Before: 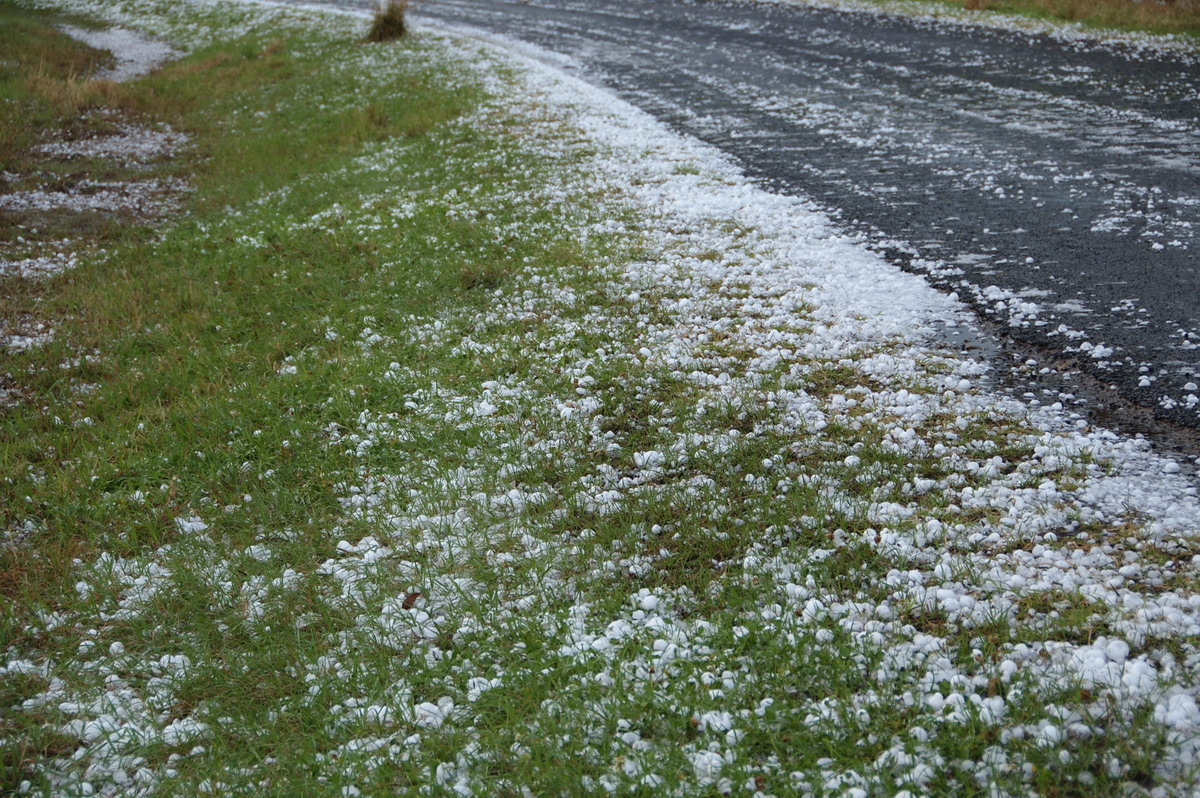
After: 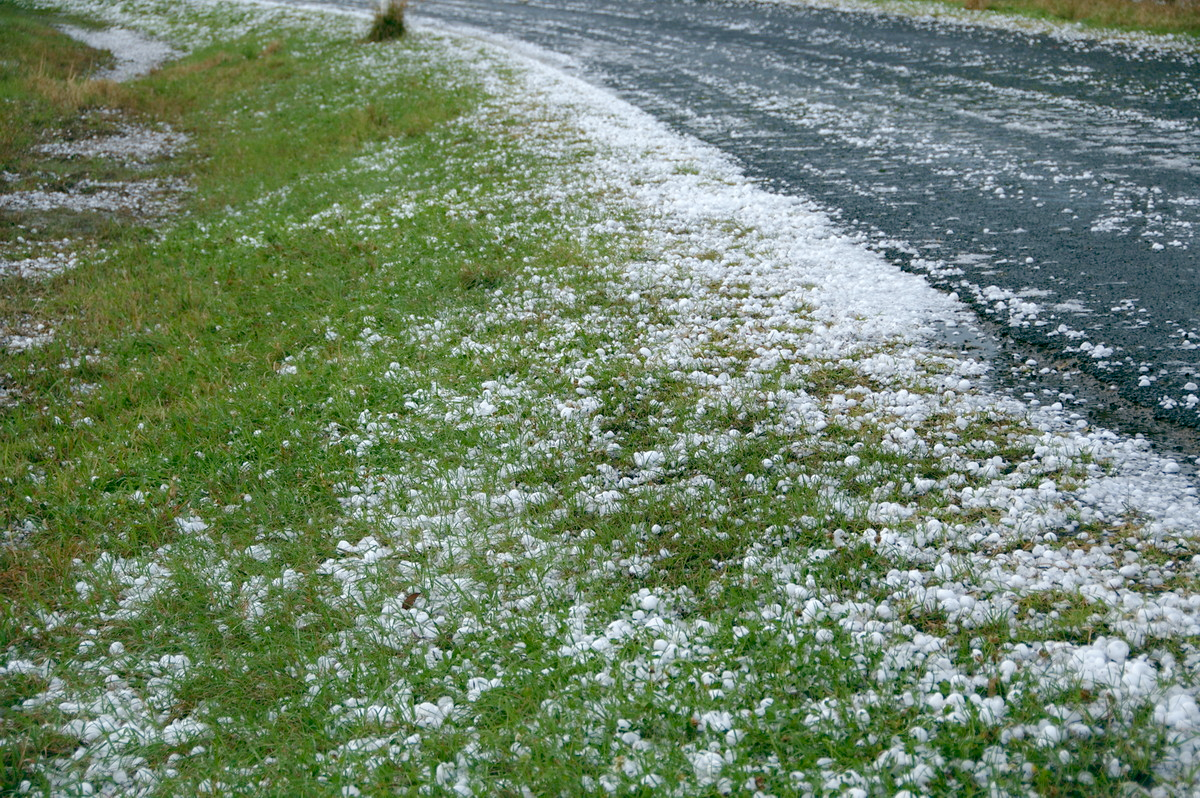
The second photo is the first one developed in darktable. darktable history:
color balance rgb: global offset › luminance -0.336%, global offset › chroma 0.116%, global offset › hue 162.56°, perceptual saturation grading › global saturation 0.684%, perceptual saturation grading › highlights -32.58%, perceptual saturation grading › mid-tones 5.377%, perceptual saturation grading › shadows 18.651%, perceptual brilliance grading › global brilliance 9.559%, perceptual brilliance grading › shadows 14.346%, global vibrance -16.569%, contrast -6.126%
